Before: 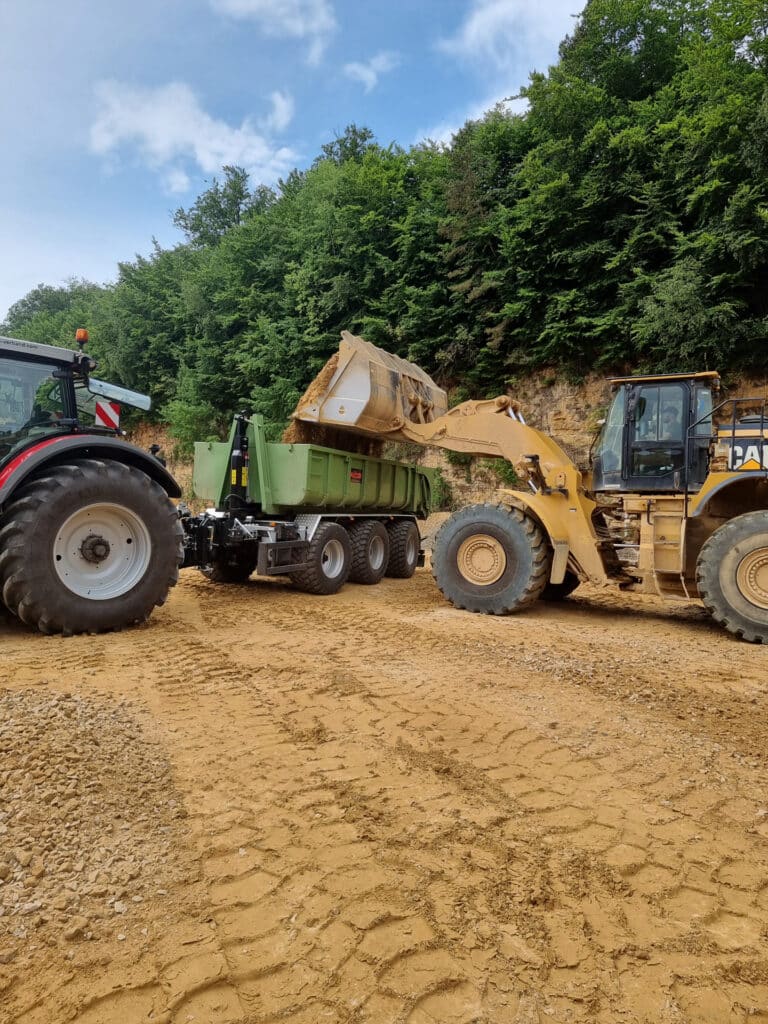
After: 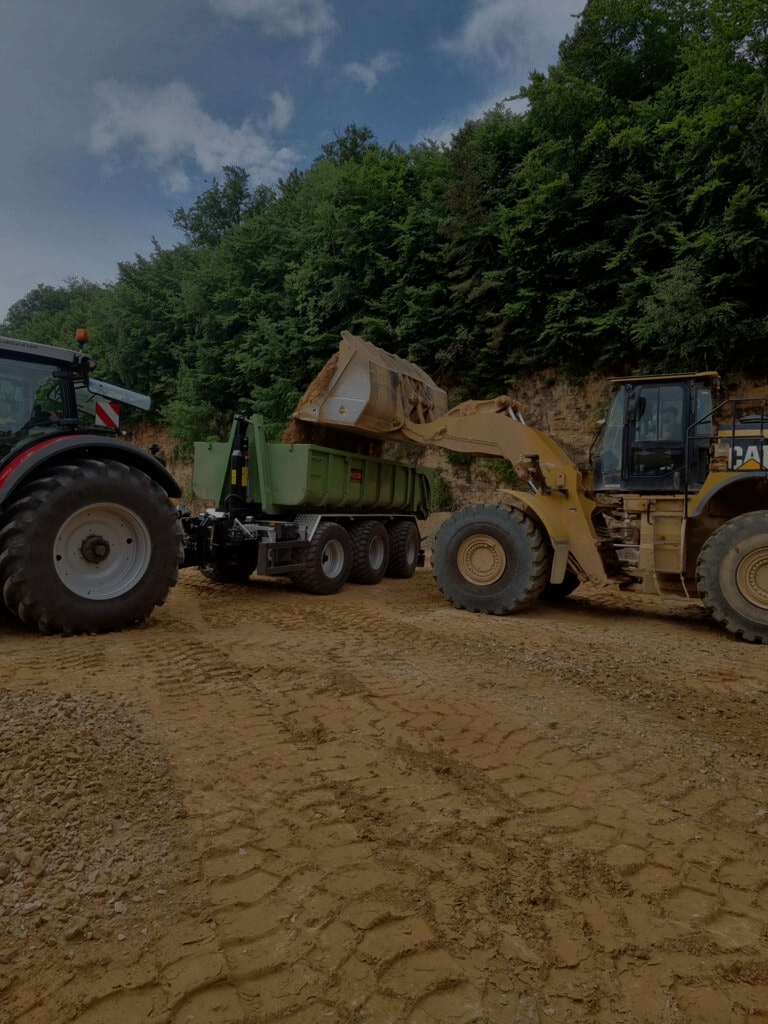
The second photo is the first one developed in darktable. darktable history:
tone equalizer: -8 EV -1.99 EV, -7 EV -1.96 EV, -6 EV -1.99 EV, -5 EV -1.99 EV, -4 EV -1.97 EV, -3 EV -1.97 EV, -2 EV -1.99 EV, -1 EV -1.63 EV, +0 EV -1.99 EV, edges refinement/feathering 500, mask exposure compensation -1.57 EV, preserve details no
